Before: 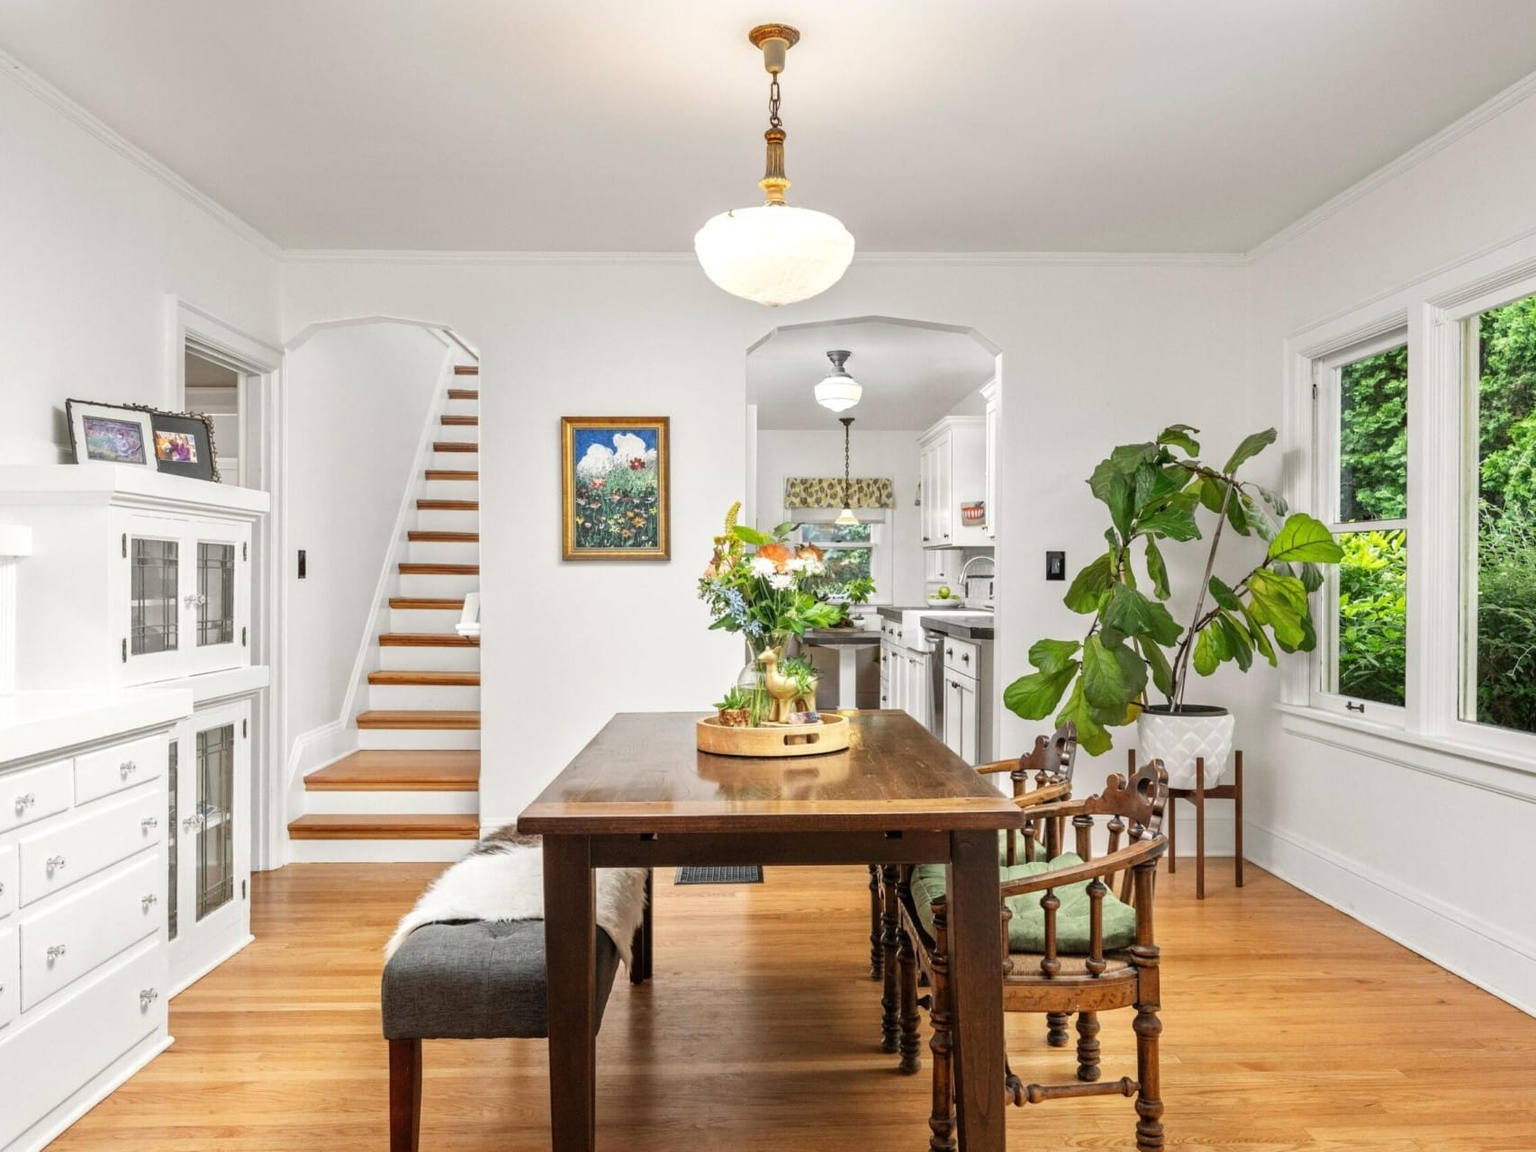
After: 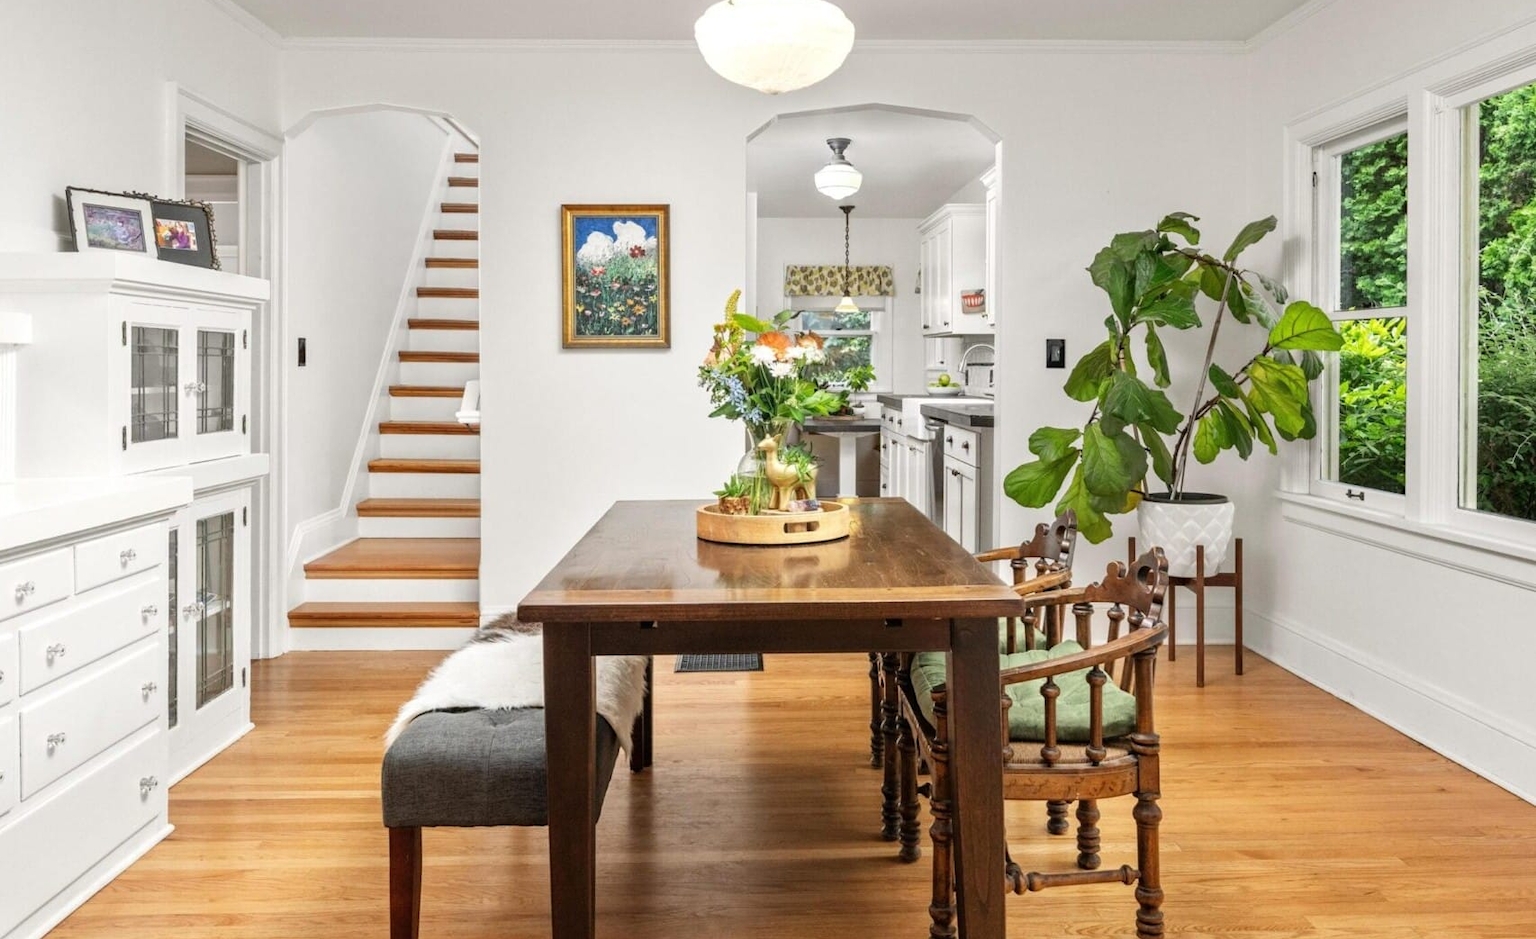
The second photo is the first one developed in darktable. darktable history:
crop and rotate: top 18.501%
